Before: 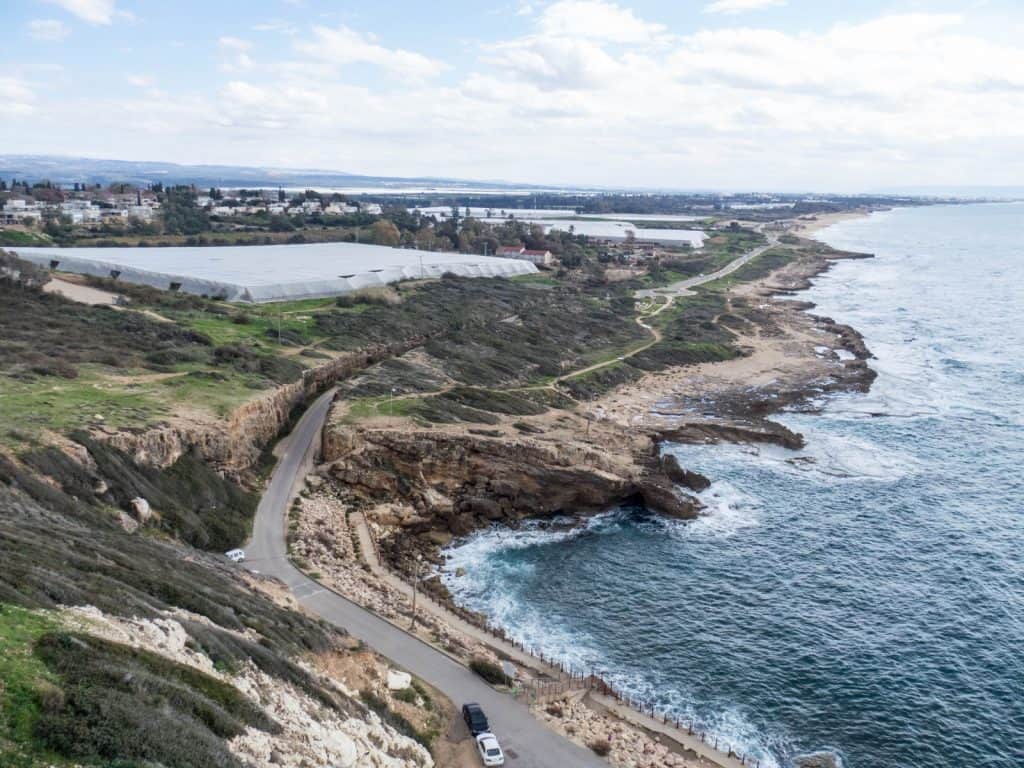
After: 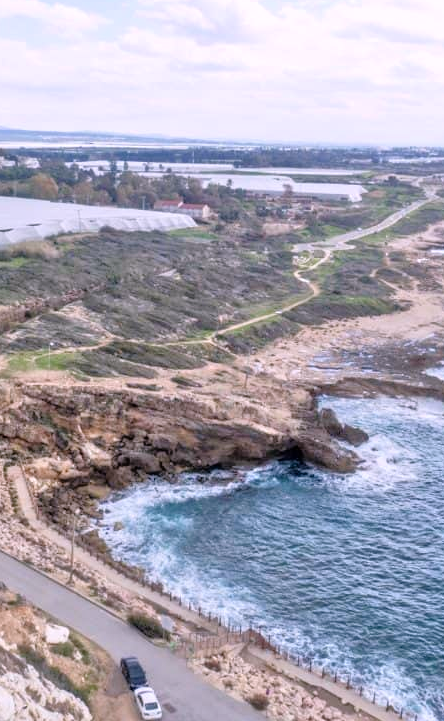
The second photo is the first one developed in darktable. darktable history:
base curve: curves: ch0 [(0, 0) (0.472, 0.508) (1, 1)]
tone equalizer: -7 EV 0.15 EV, -6 EV 0.6 EV, -5 EV 1.15 EV, -4 EV 1.33 EV, -3 EV 1.15 EV, -2 EV 0.6 EV, -1 EV 0.15 EV, mask exposure compensation -0.5 EV
exposure: exposure -0.05 EV
crop: left 33.452%, top 6.025%, right 23.155%
white balance: red 1.05, blue 1.072
